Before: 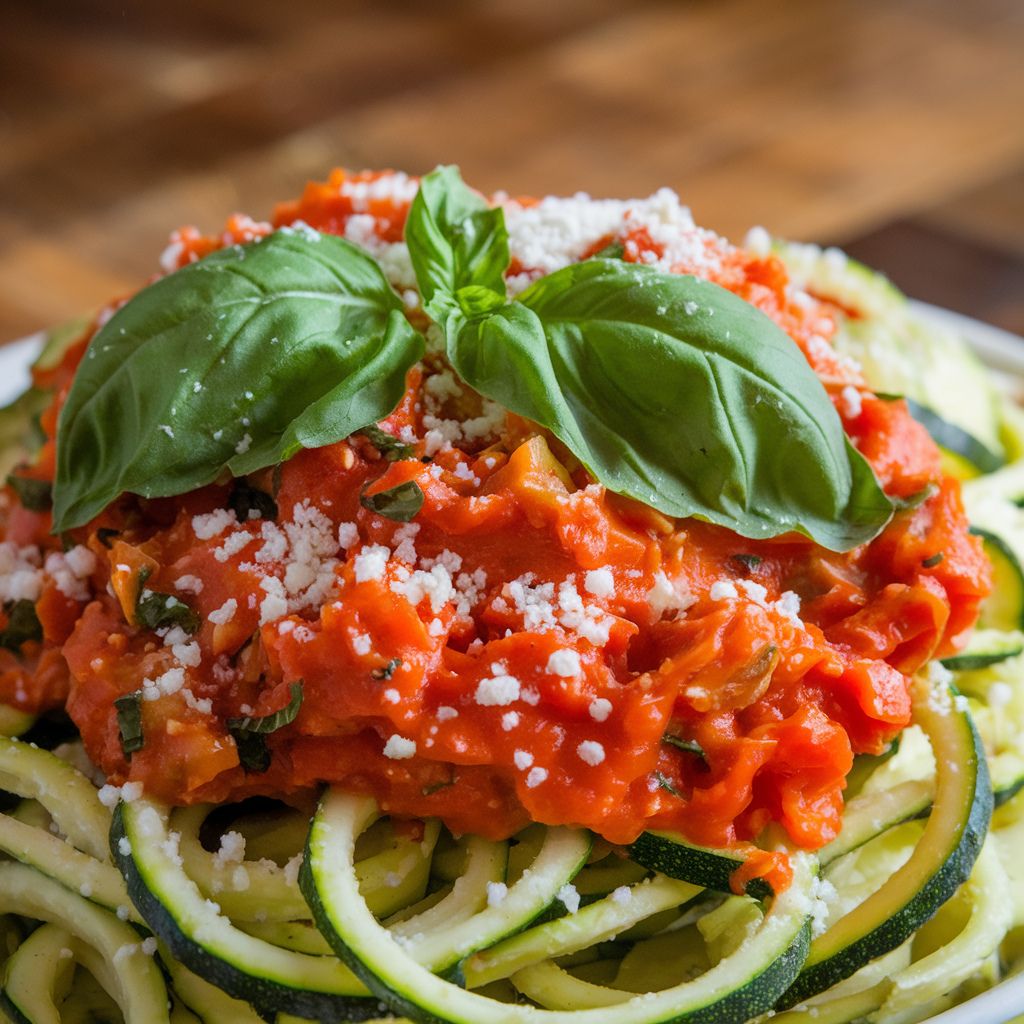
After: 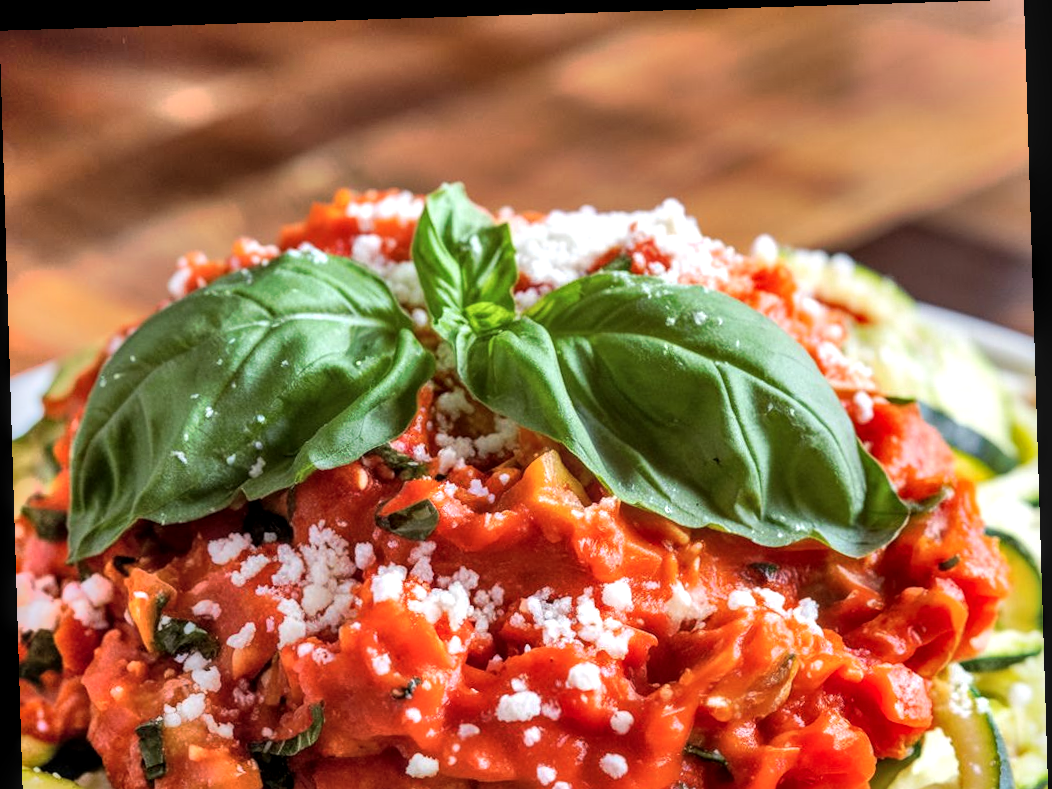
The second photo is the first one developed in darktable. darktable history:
local contrast: detail 130%
crop: bottom 24.967%
base curve: exposure shift 0, preserve colors none
shadows and highlights: radius 110.86, shadows 51.09, white point adjustment 9.16, highlights -4.17, highlights color adjustment 32.2%, soften with gaussian
rotate and perspective: rotation -1.75°, automatic cropping off
color balance: gamma [0.9, 0.988, 0.975, 1.025], gain [1.05, 1, 1, 1]
tone curve: curves: ch0 [(0, 0) (0.003, 0.003) (0.011, 0.011) (0.025, 0.024) (0.044, 0.043) (0.069, 0.067) (0.1, 0.096) (0.136, 0.131) (0.177, 0.171) (0.224, 0.217) (0.277, 0.268) (0.335, 0.324) (0.399, 0.386) (0.468, 0.453) (0.543, 0.547) (0.623, 0.626) (0.709, 0.712) (0.801, 0.802) (0.898, 0.898) (1, 1)], preserve colors none
